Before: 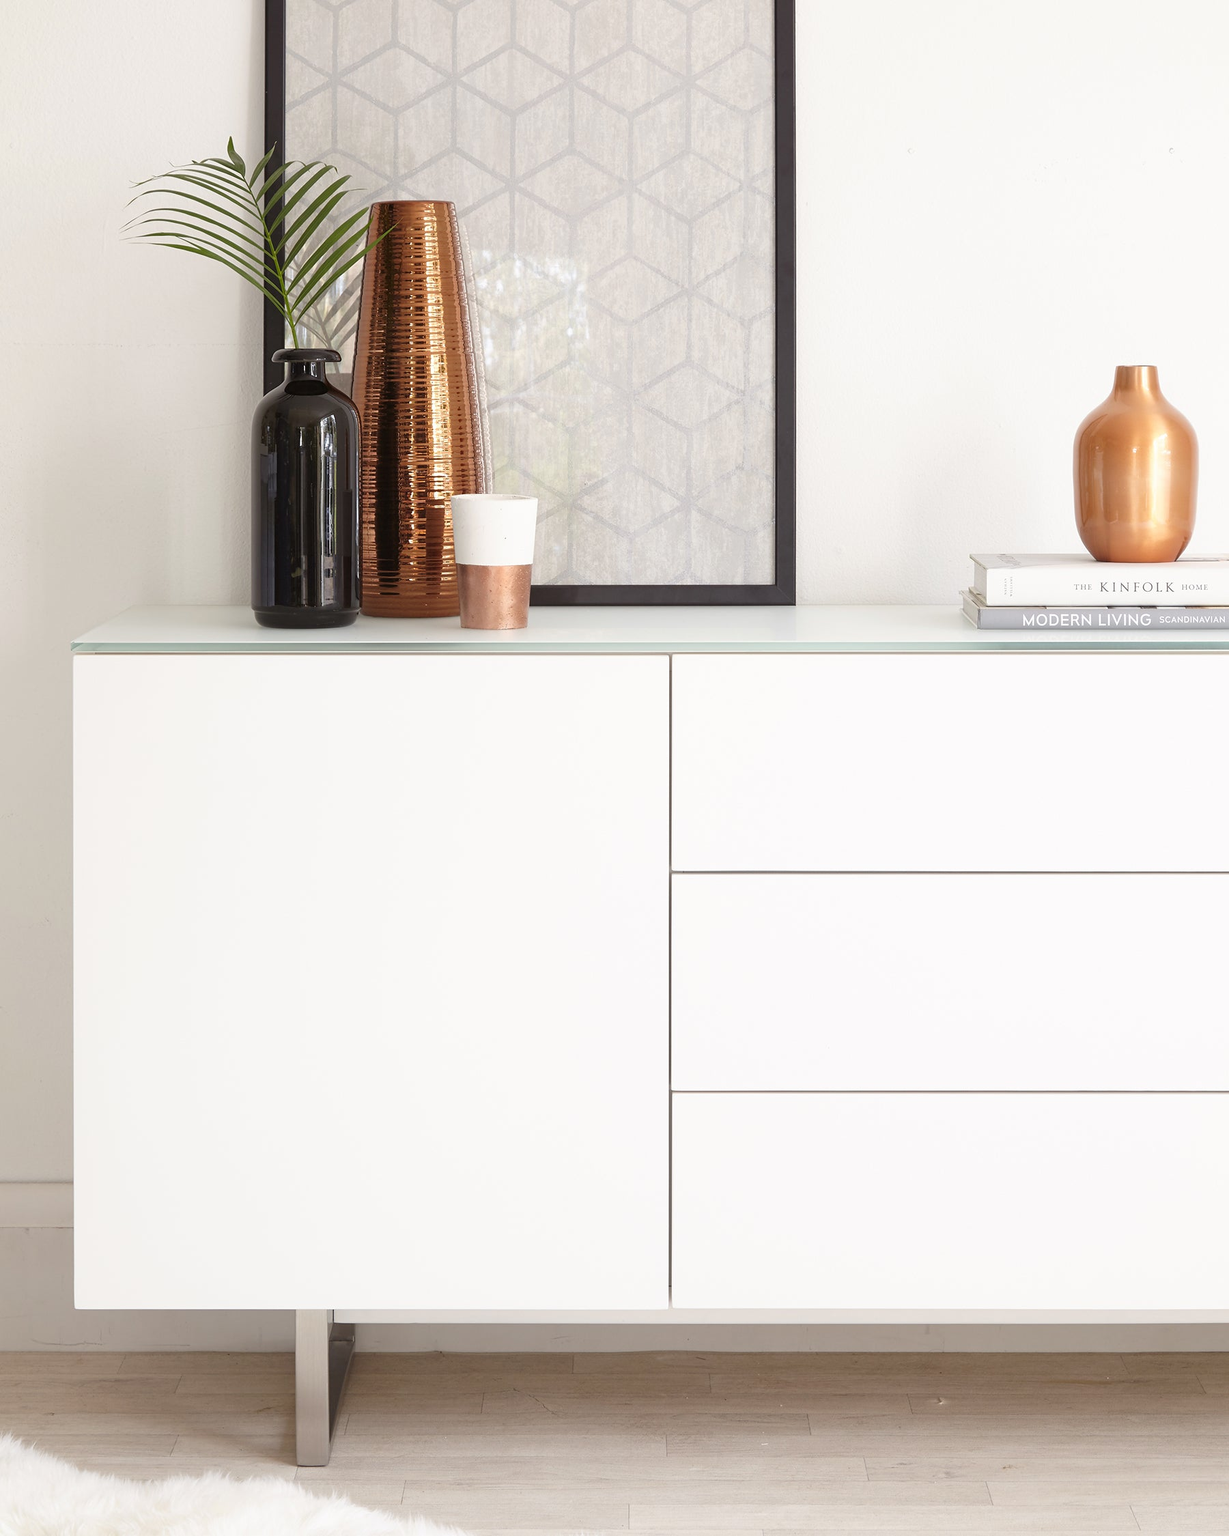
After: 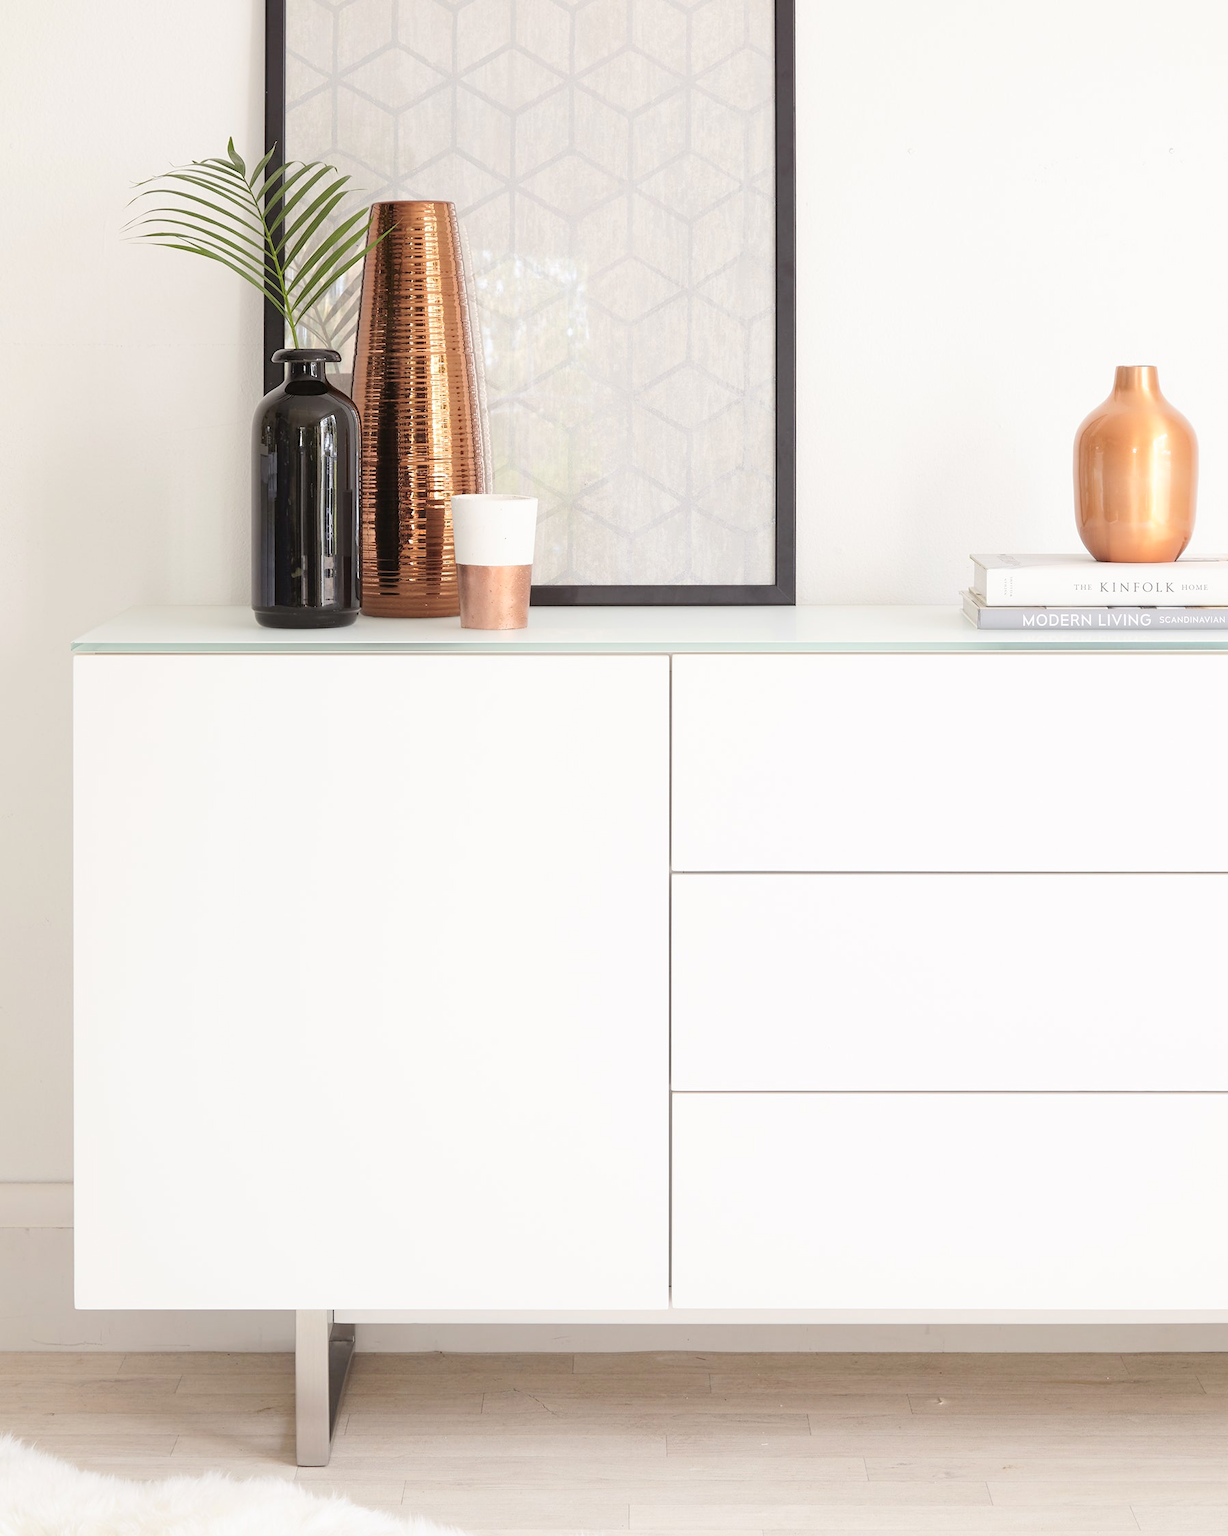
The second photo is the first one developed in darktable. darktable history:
tone curve: curves: ch0 [(0, 0) (0.526, 0.642) (1, 1)], color space Lab, independent channels, preserve colors none
